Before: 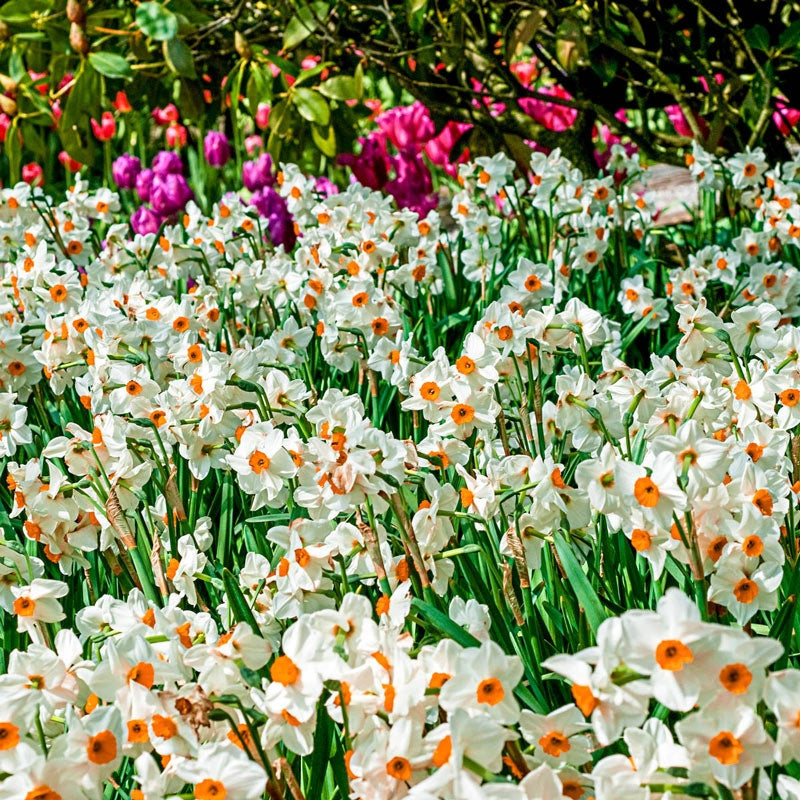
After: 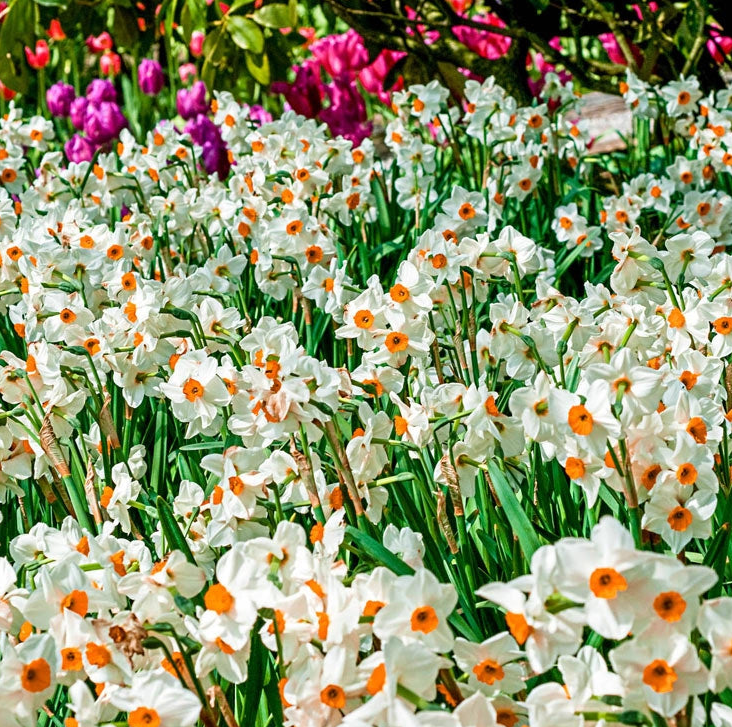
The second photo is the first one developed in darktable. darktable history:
crop and rotate: left 8.451%, top 9.054%
